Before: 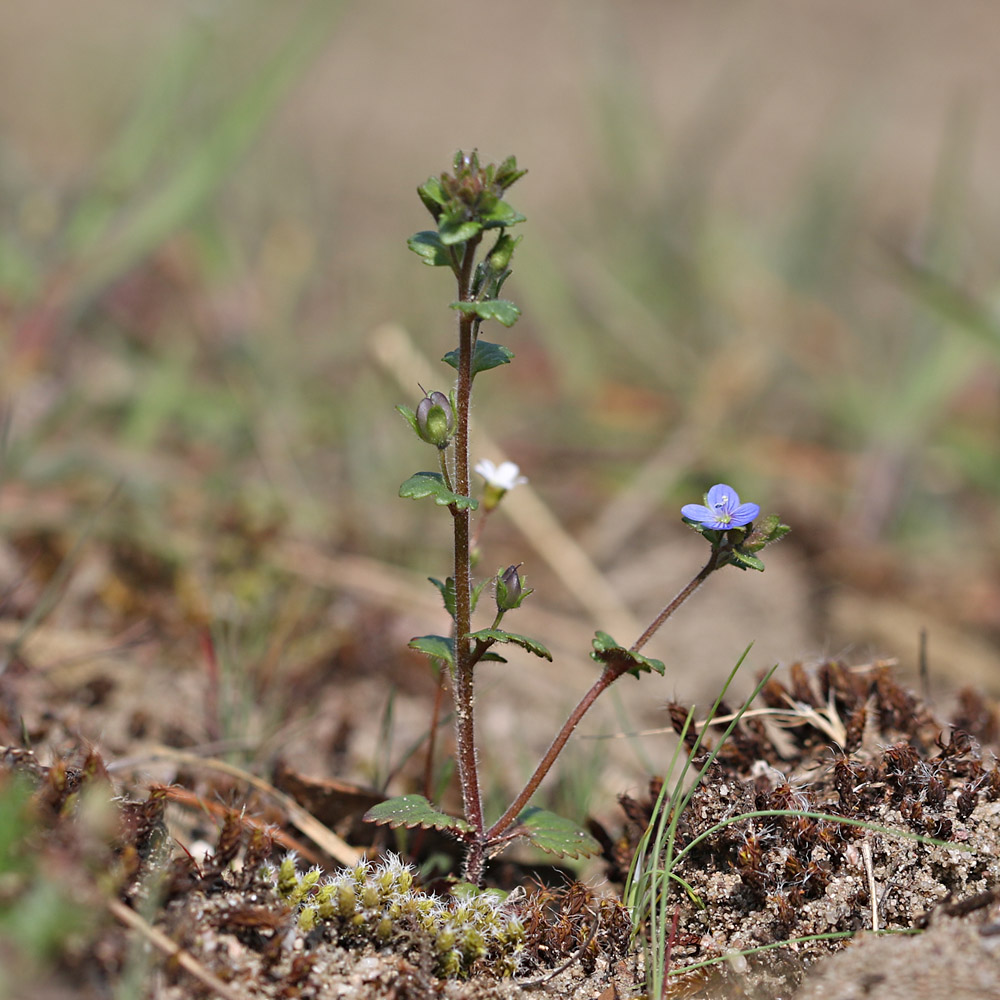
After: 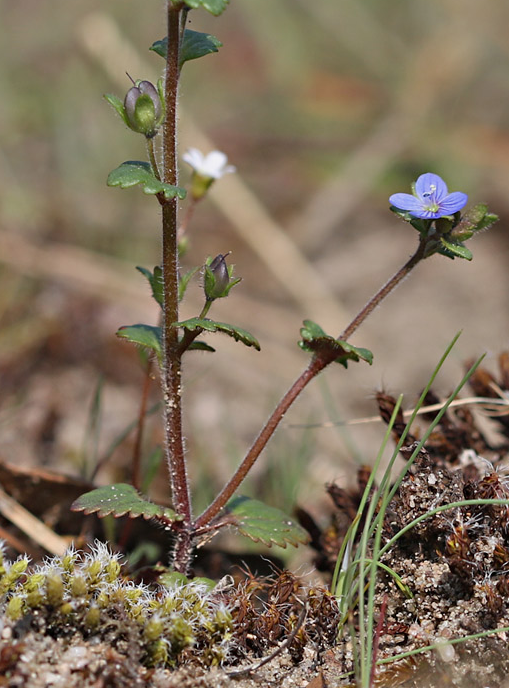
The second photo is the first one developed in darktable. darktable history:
exposure: exposure -0.151 EV, compensate highlight preservation false
crop and rotate: left 29.237%, top 31.152%, right 19.807%
